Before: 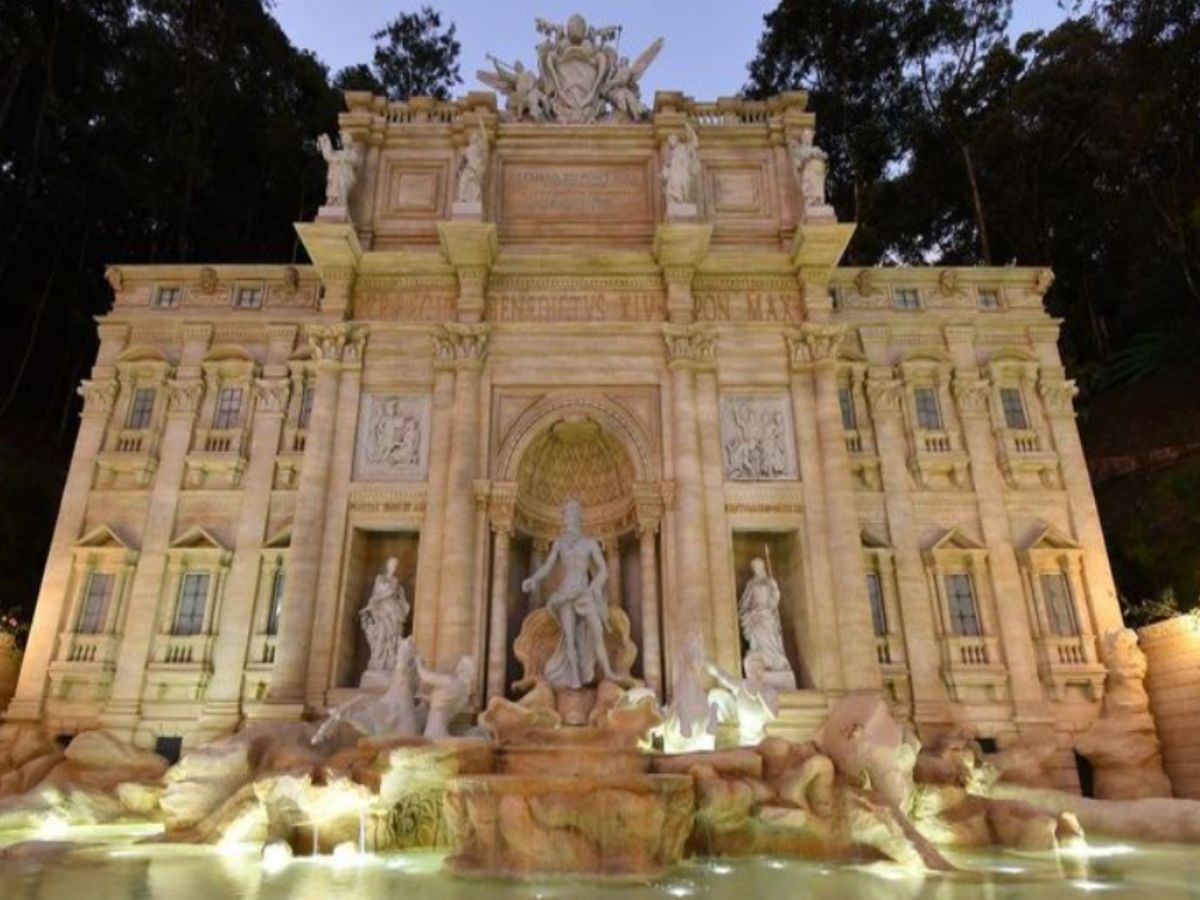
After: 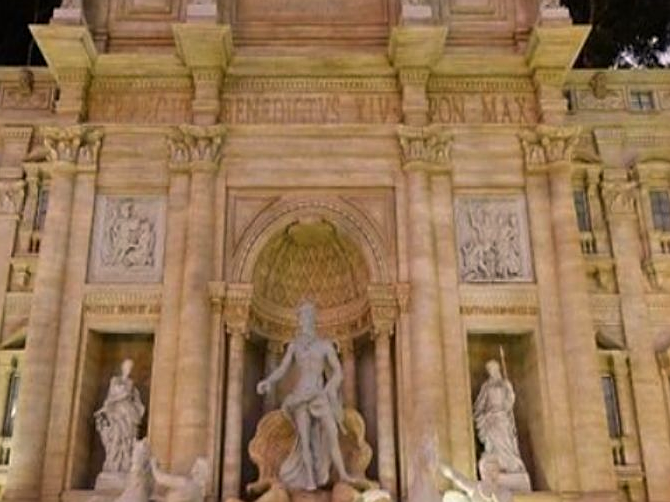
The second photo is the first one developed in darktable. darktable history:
color correction: highlights a* 3.84, highlights b* 5.07
sharpen: on, module defaults
crop and rotate: left 22.13%, top 22.054%, right 22.026%, bottom 22.102%
